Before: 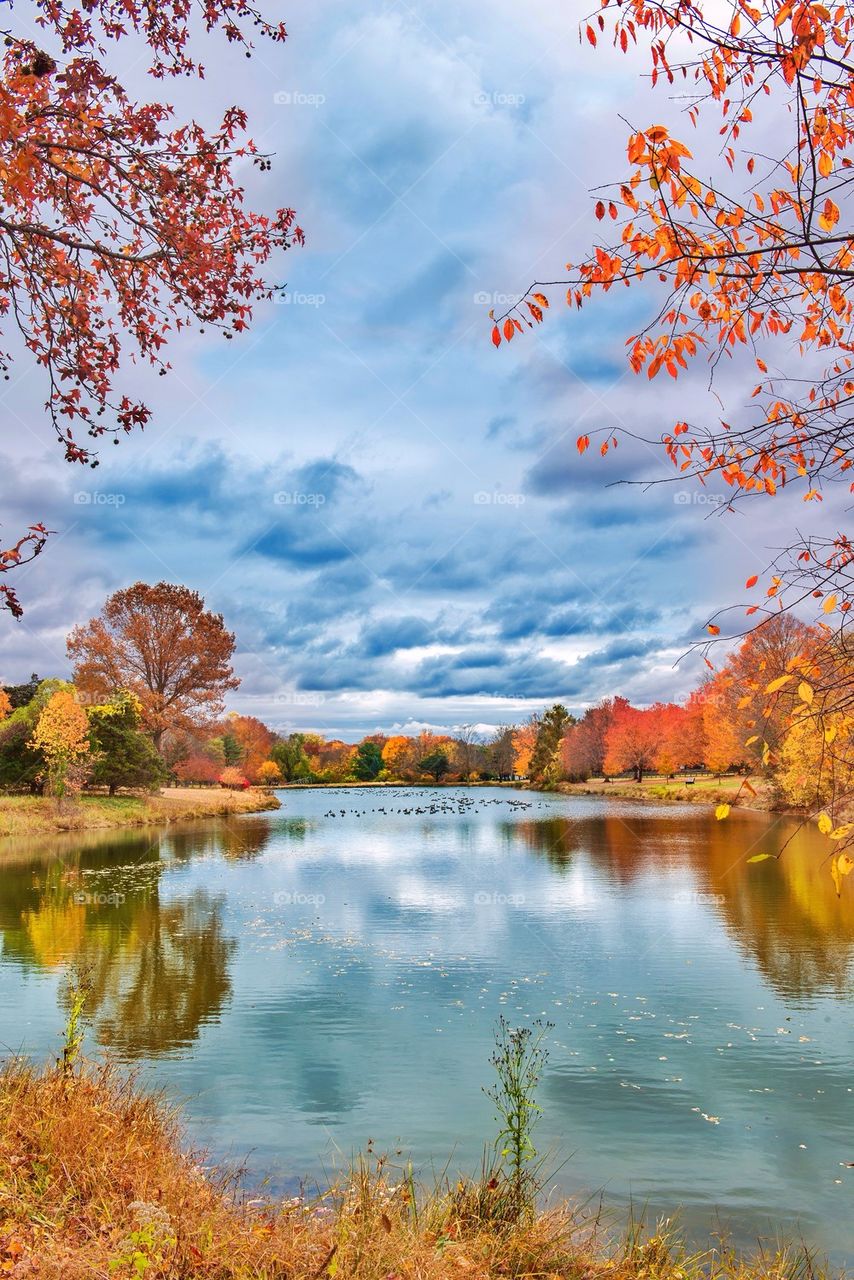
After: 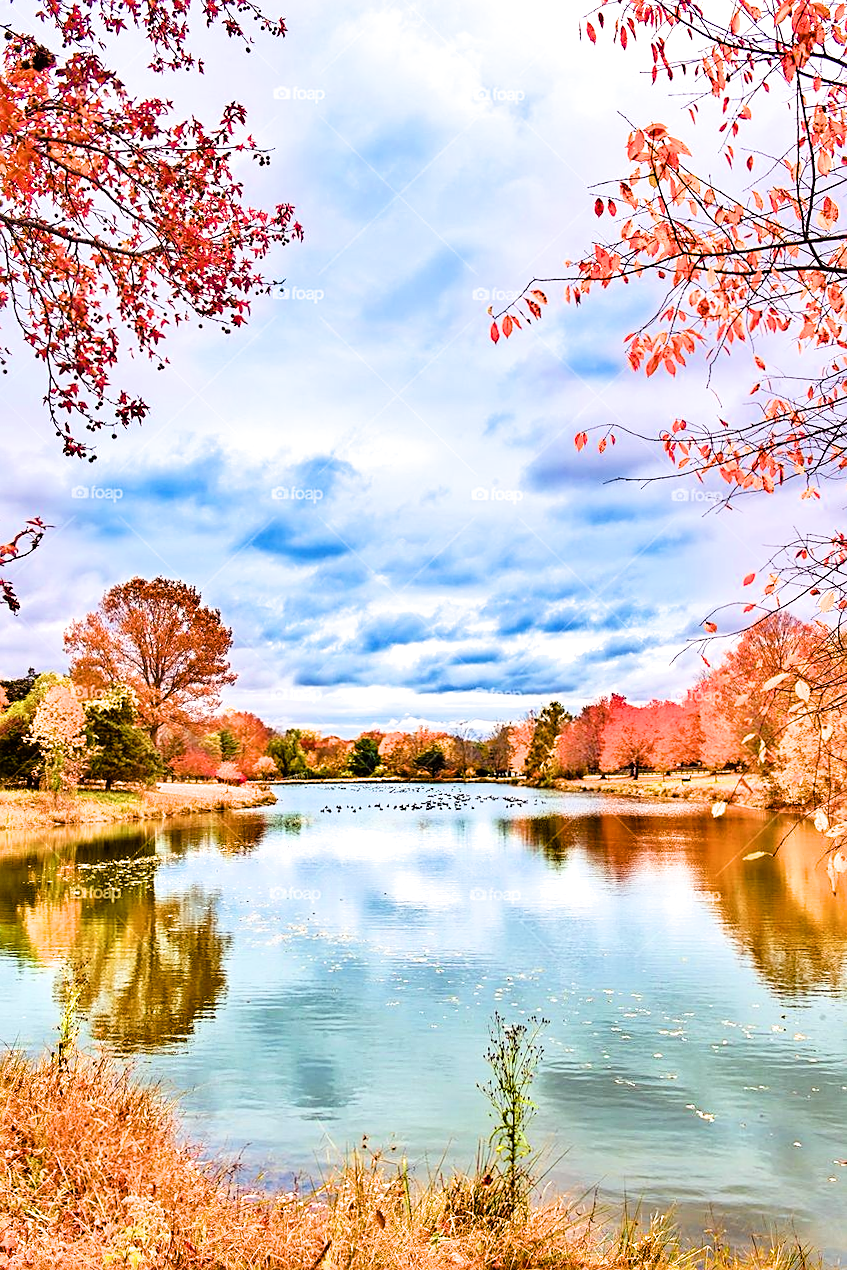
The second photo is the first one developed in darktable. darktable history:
color balance rgb: power › chroma 1.578%, power › hue 28.66°, global offset › luminance 0.743%, perceptual saturation grading › global saturation 20%, perceptual saturation grading › highlights -14.134%, perceptual saturation grading › shadows 50.185%, perceptual brilliance grading › global brilliance 9.95%, perceptual brilliance grading › shadows 15.722%, global vibrance 18.505%
crop and rotate: angle -0.274°
sharpen: on, module defaults
filmic rgb: black relative exposure -3.76 EV, white relative exposure 2.38 EV, dynamic range scaling -49.67%, hardness 3.46, latitude 30.7%, contrast 1.787, iterations of high-quality reconstruction 0
